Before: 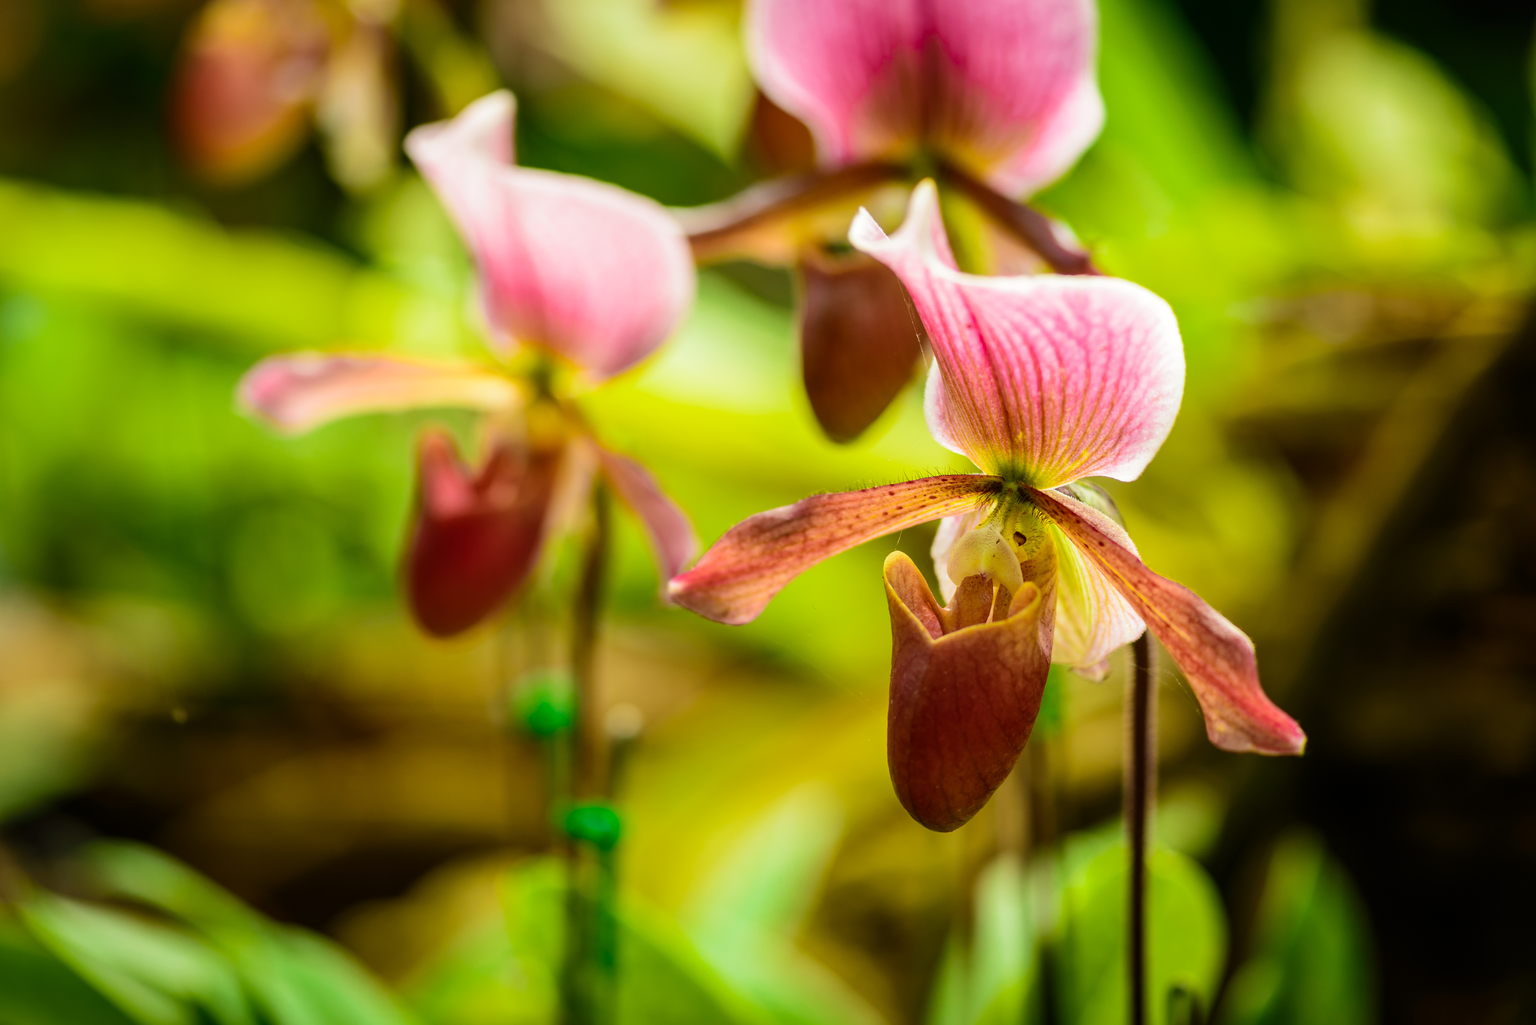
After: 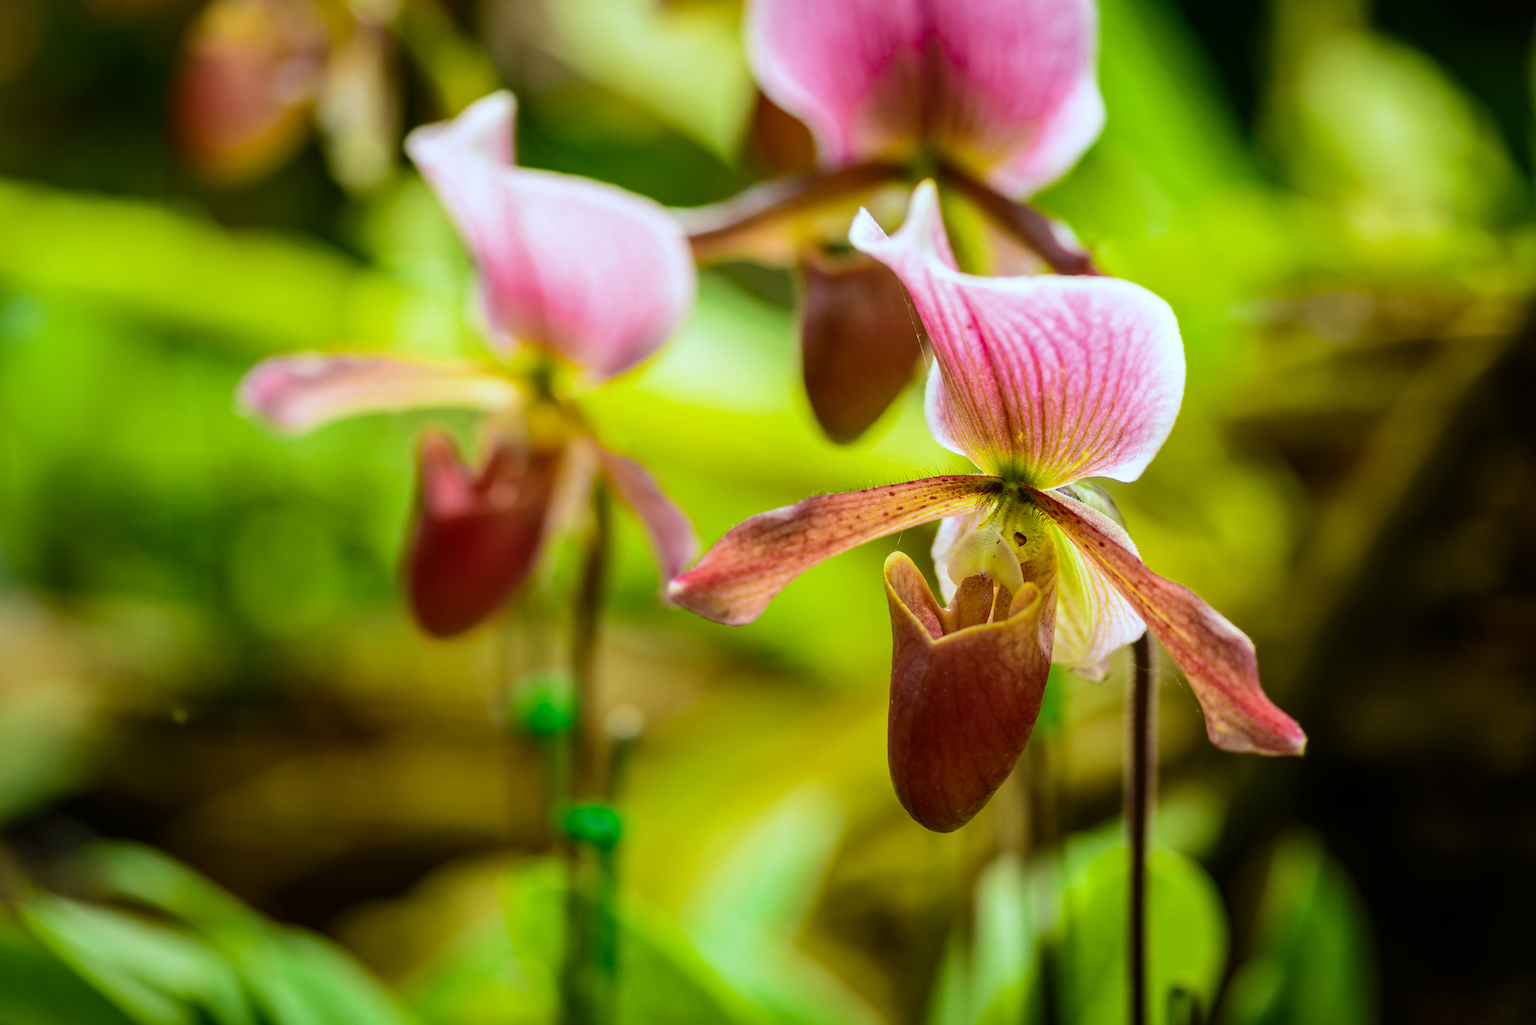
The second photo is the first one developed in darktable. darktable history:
white balance: red 0.924, blue 1.095
local contrast: mode bilateral grid, contrast 15, coarseness 36, detail 105%, midtone range 0.2
